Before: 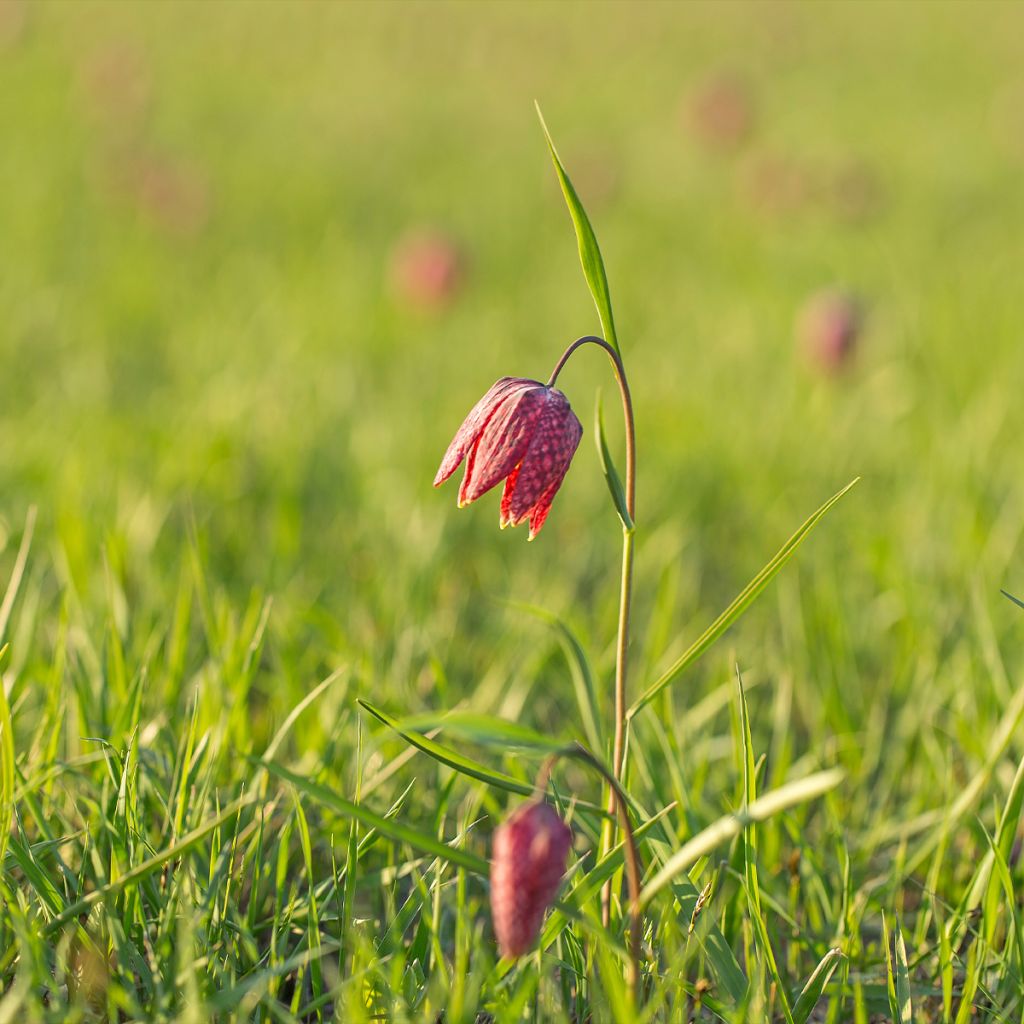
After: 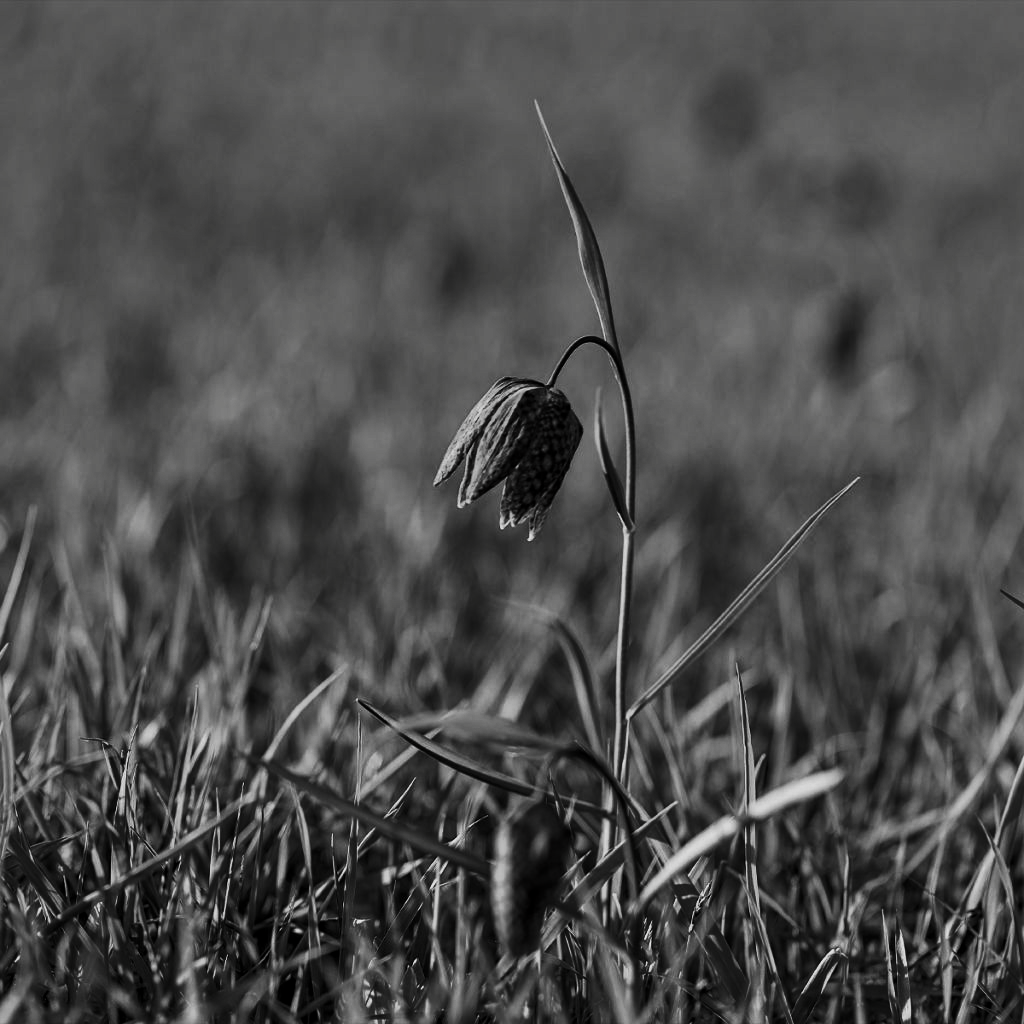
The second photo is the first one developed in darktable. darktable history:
contrast brightness saturation: contrast 0.018, brightness -0.996, saturation -0.997
local contrast: mode bilateral grid, contrast 19, coarseness 50, detail 120%, midtone range 0.2
shadows and highlights: white point adjustment 1.01, soften with gaussian
color balance rgb: shadows lift › chroma 0.873%, shadows lift › hue 115.56°, power › hue 63.2°, perceptual saturation grading › global saturation 20%, perceptual saturation grading › highlights -49.541%, perceptual saturation grading › shadows 26.084%, contrast -10.008%
